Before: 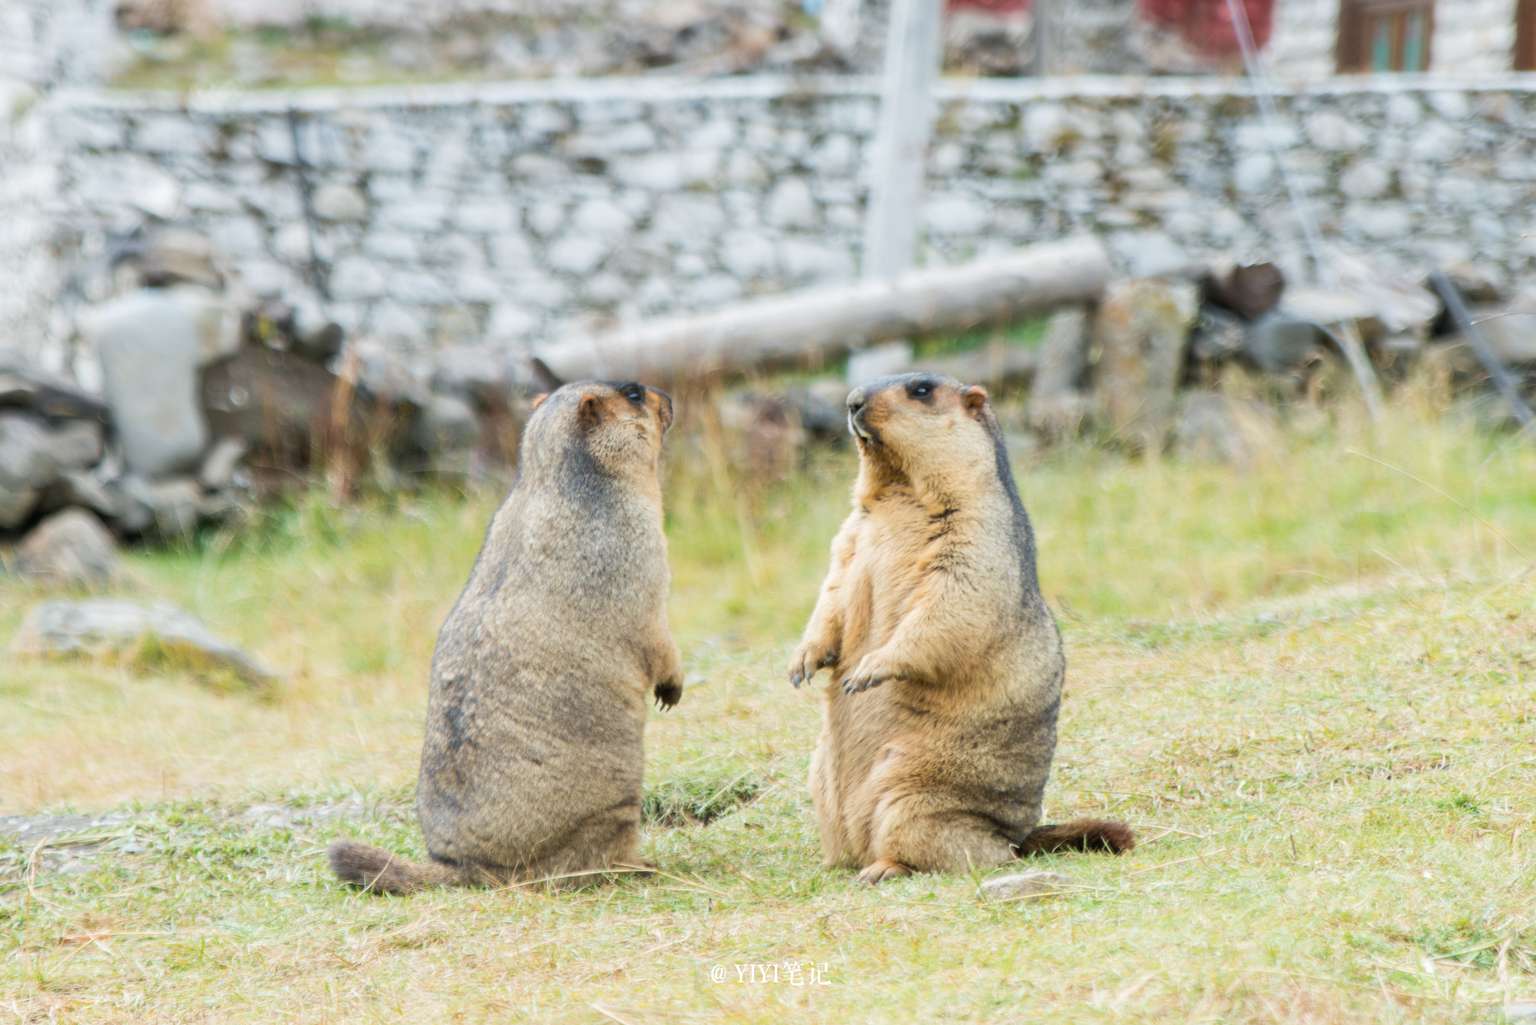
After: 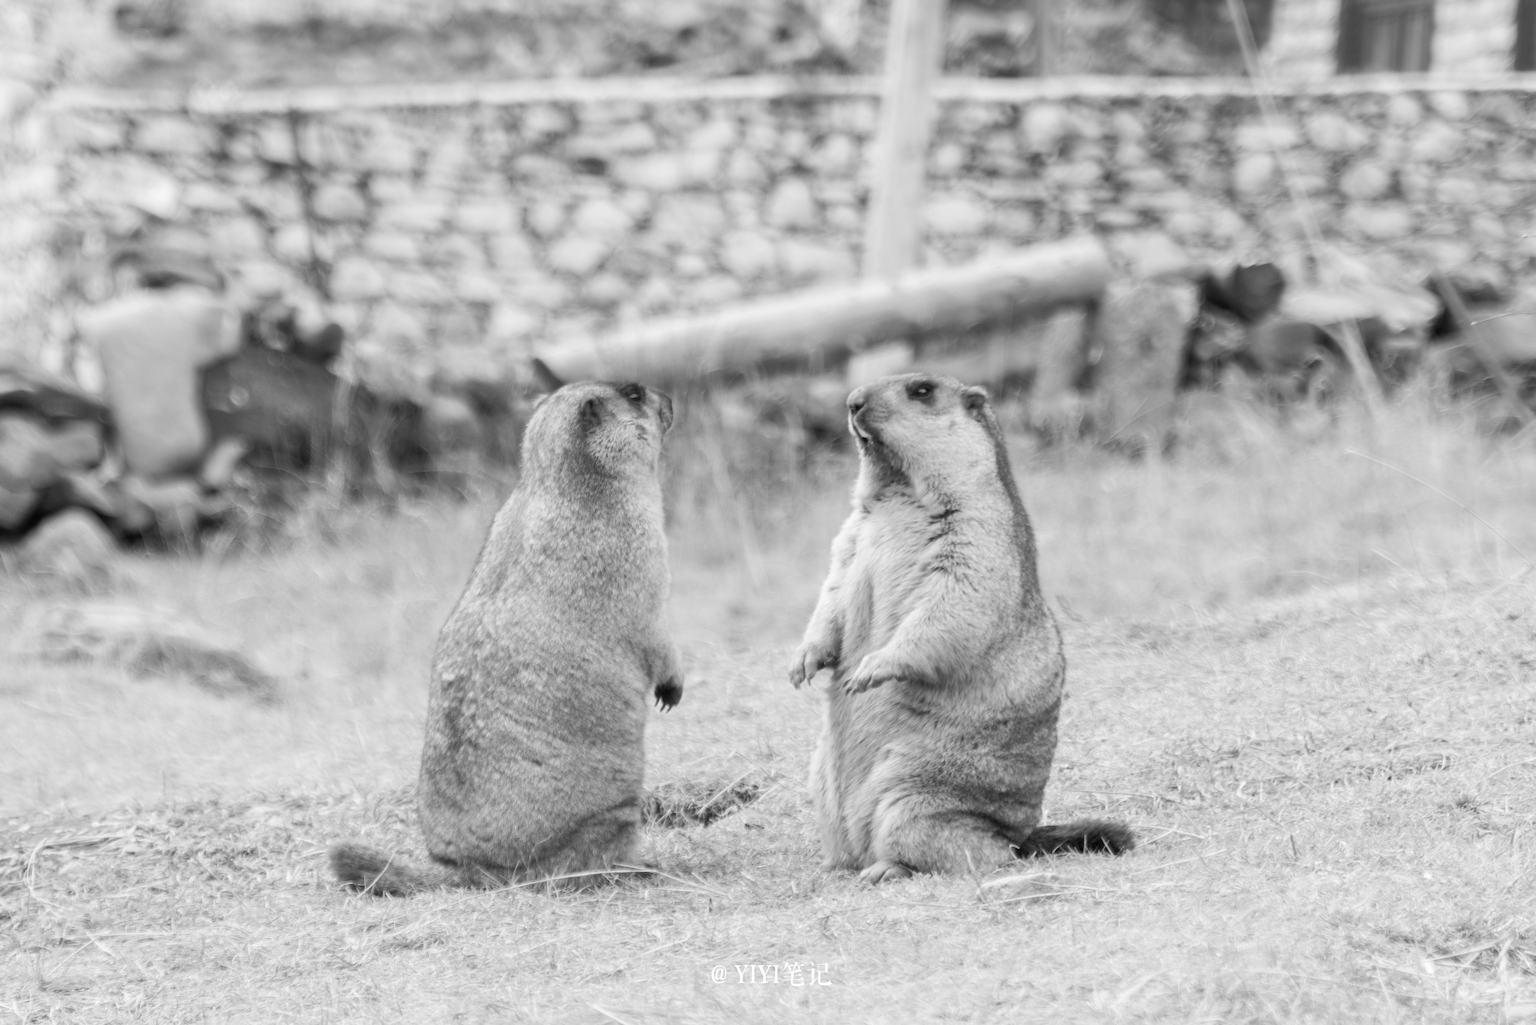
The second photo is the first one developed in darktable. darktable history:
color correction: saturation 0.3
monochrome: a 32, b 64, size 2.3, highlights 1
